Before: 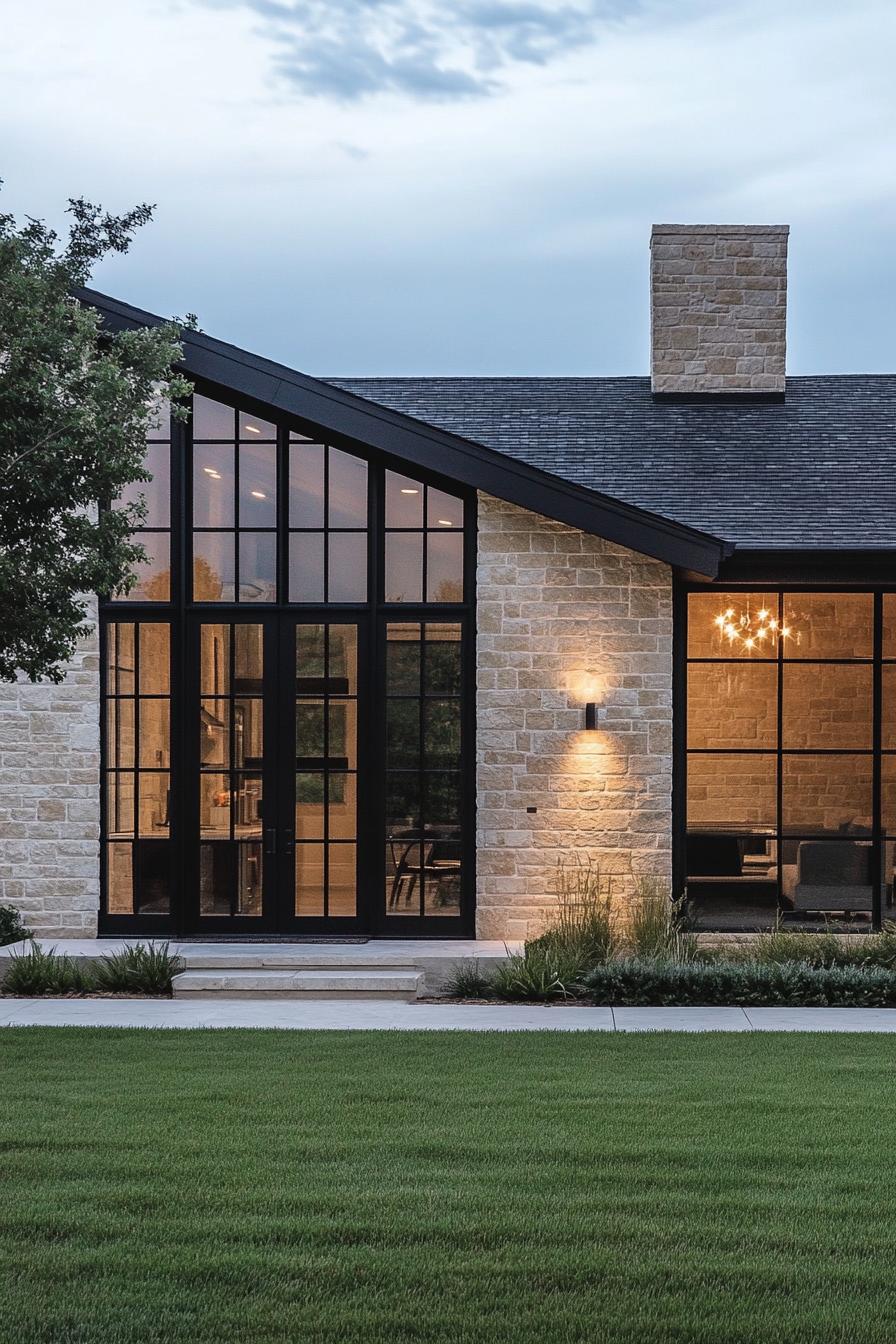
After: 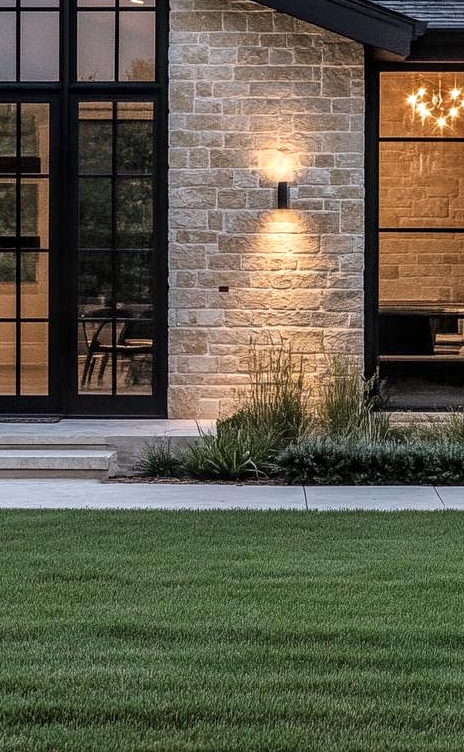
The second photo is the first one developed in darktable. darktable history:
crop: left 34.479%, top 38.822%, right 13.718%, bottom 5.172%
local contrast: highlights 61%, detail 143%, midtone range 0.428
